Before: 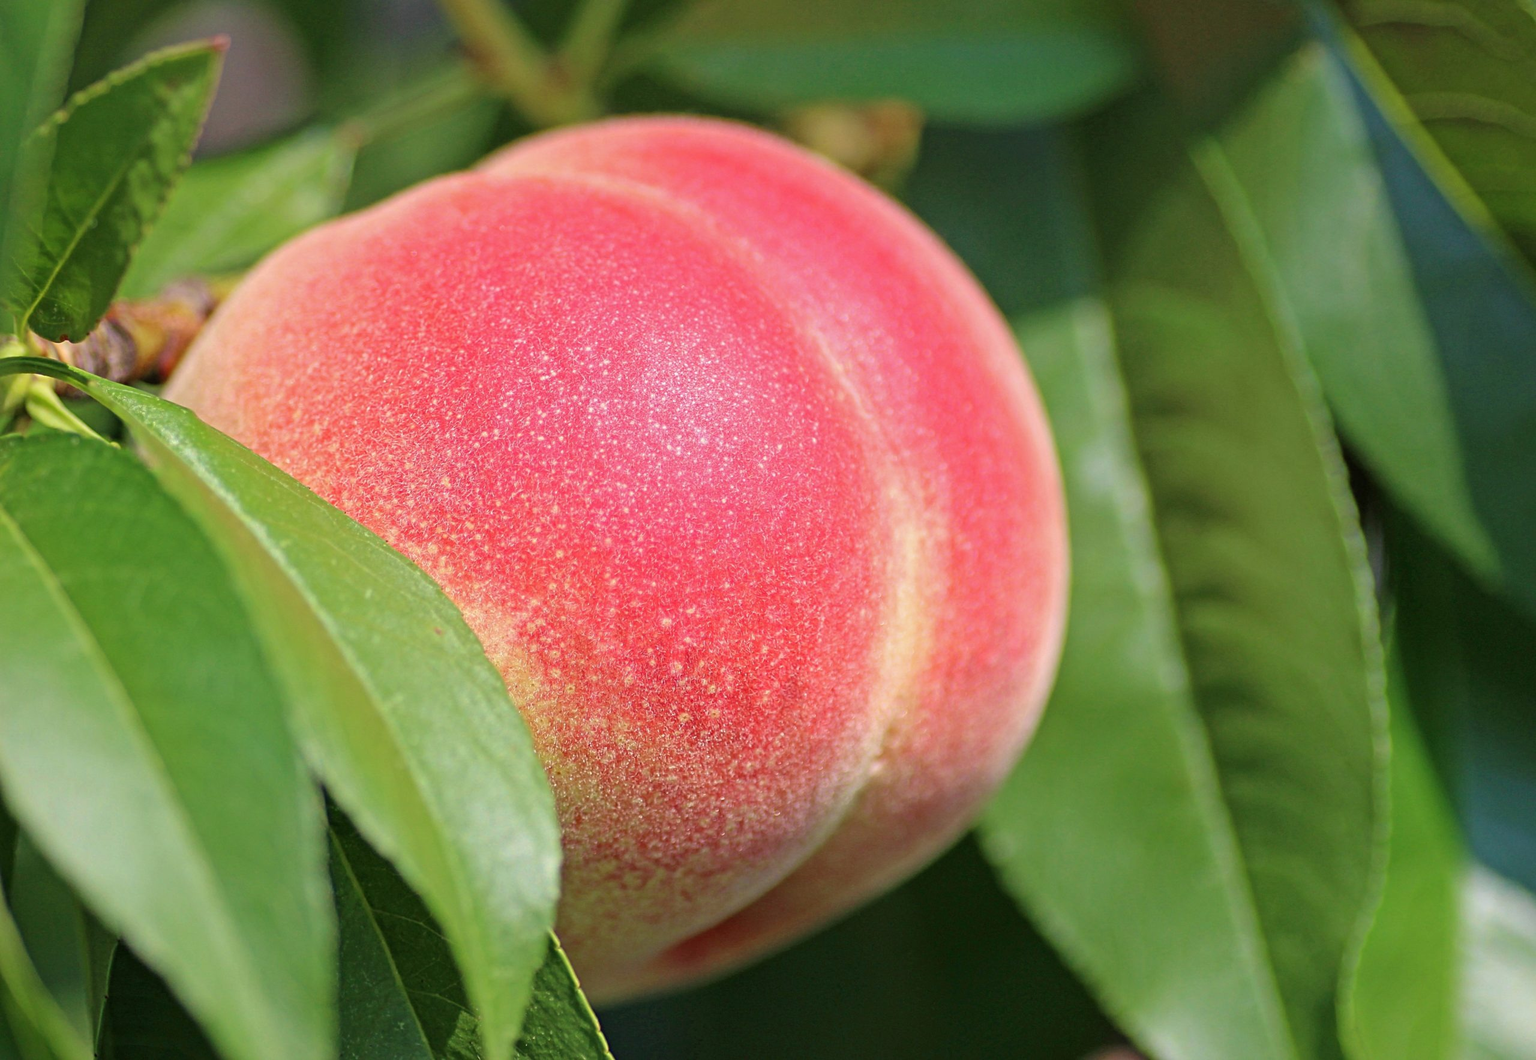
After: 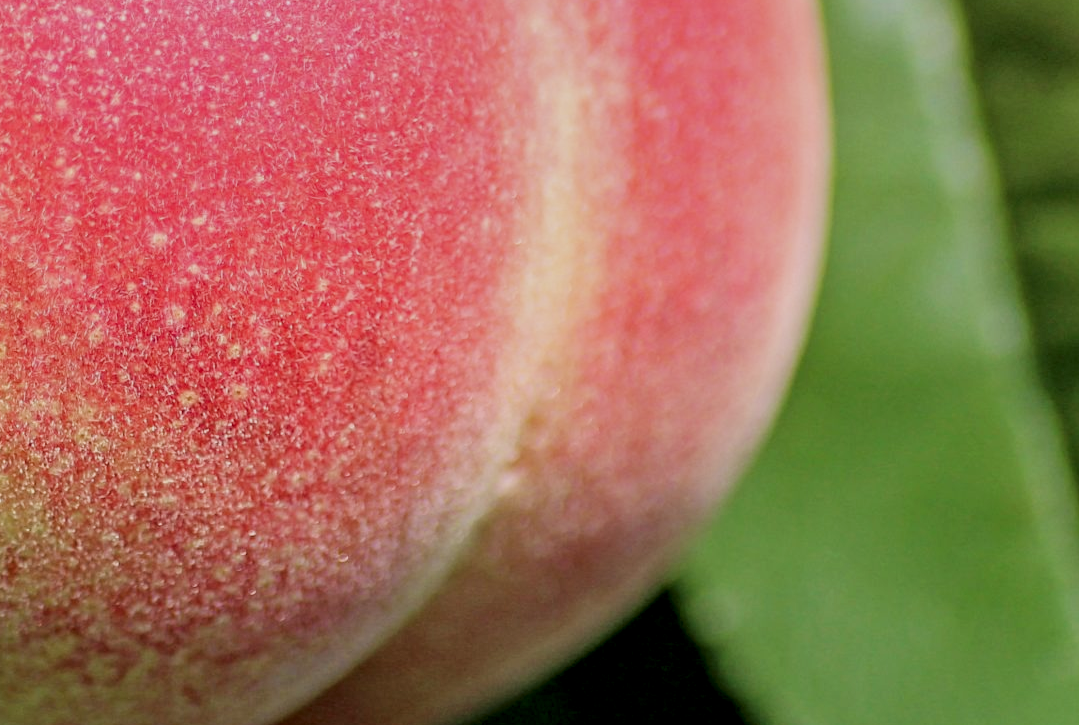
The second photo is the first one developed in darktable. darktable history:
local contrast: highlights 25%, shadows 75%, midtone range 0.75
crop: left 37.221%, top 45.169%, right 20.63%, bottom 13.777%
contrast equalizer: y [[0.5, 0.5, 0.472, 0.5, 0.5, 0.5], [0.5 ×6], [0.5 ×6], [0 ×6], [0 ×6]]
filmic rgb: black relative exposure -7.65 EV, white relative exposure 4.56 EV, hardness 3.61
